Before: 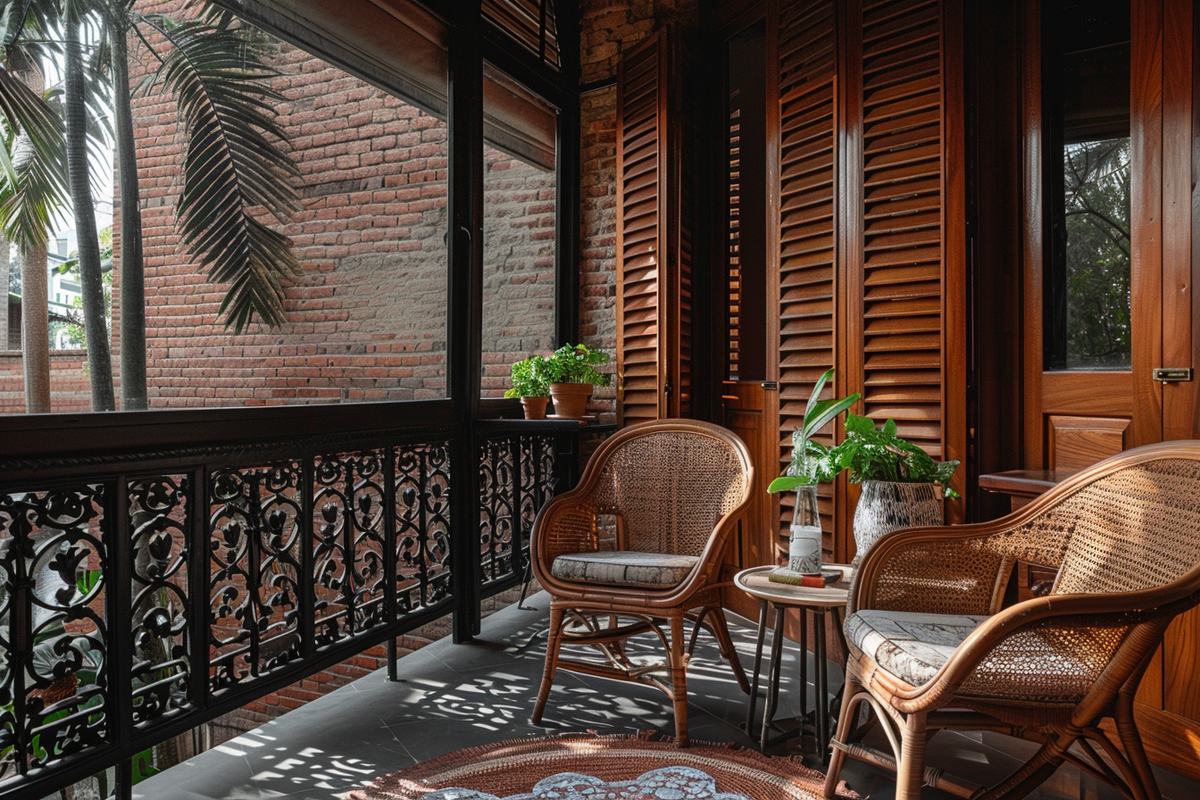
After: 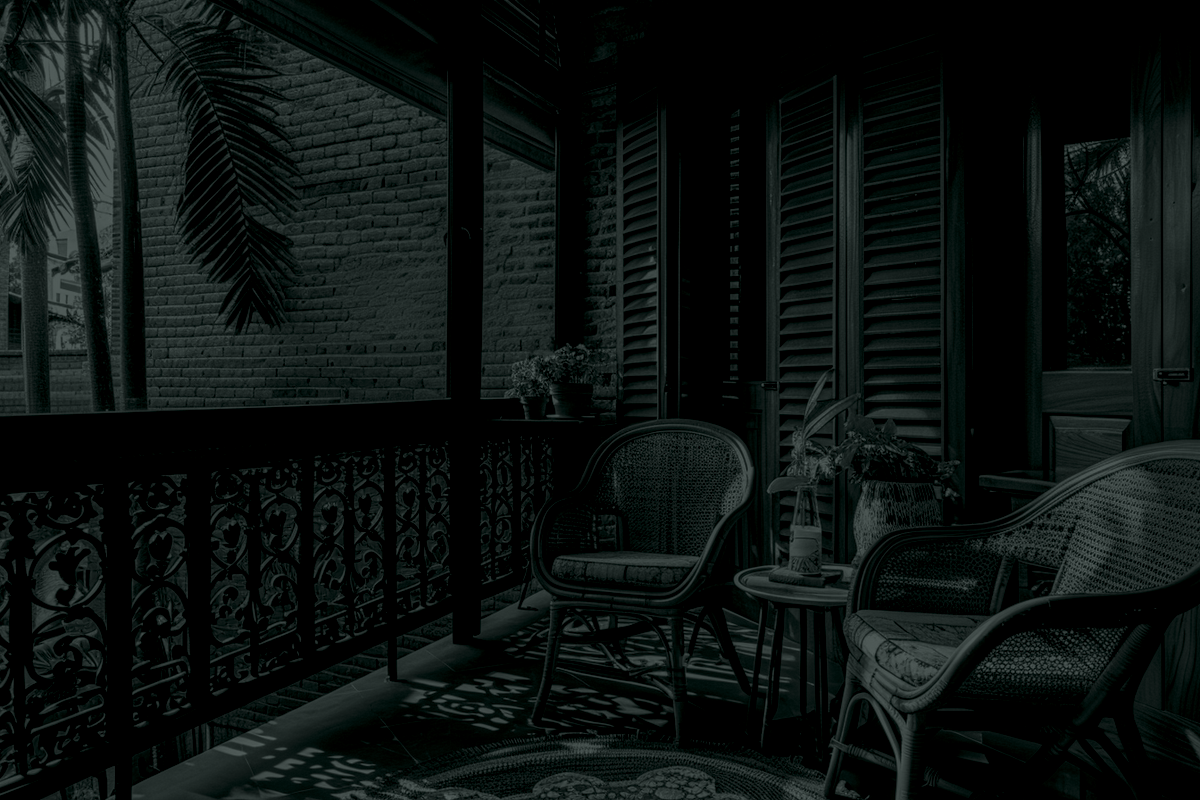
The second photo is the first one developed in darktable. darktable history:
colorize: hue 90°, saturation 19%, lightness 1.59%, version 1
local contrast: highlights 0%, shadows 0%, detail 133%
white balance: red 1.004, blue 1.096
